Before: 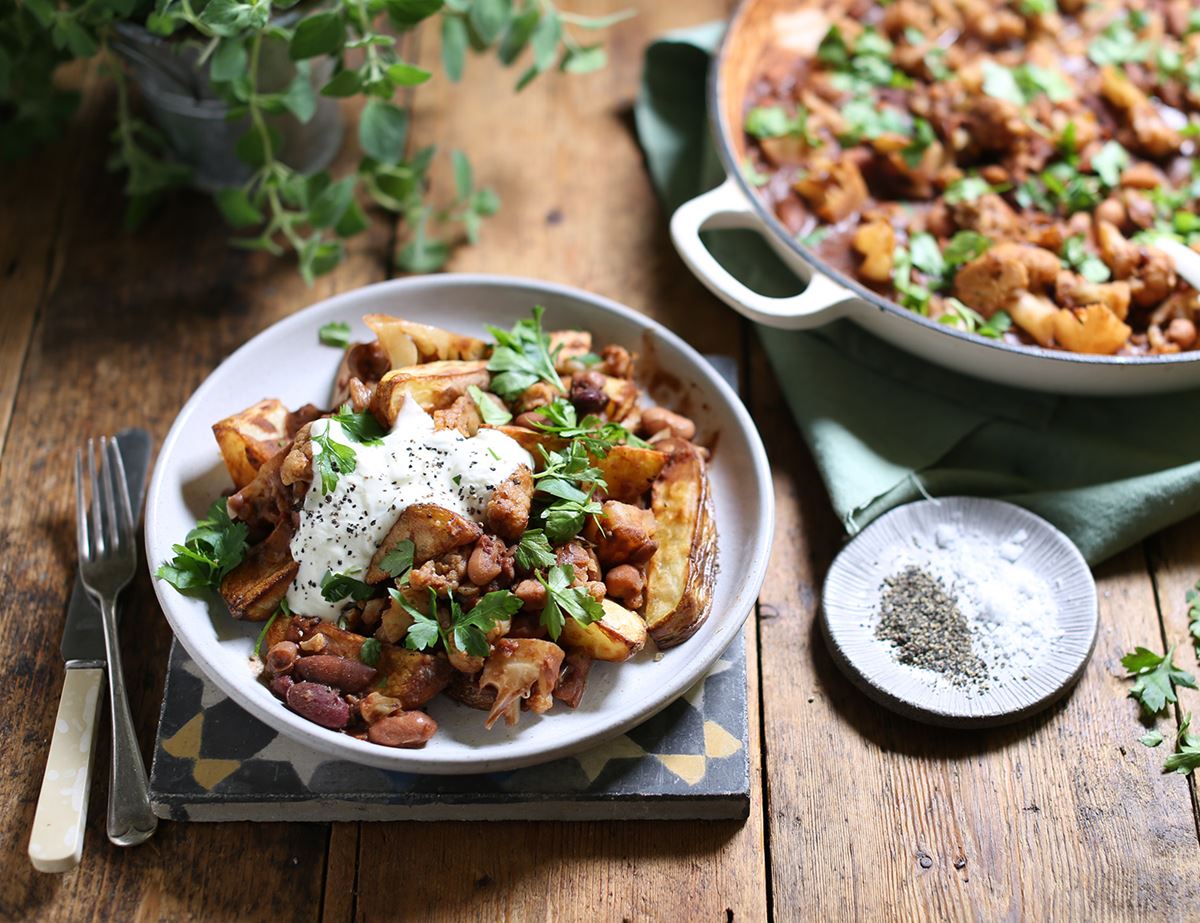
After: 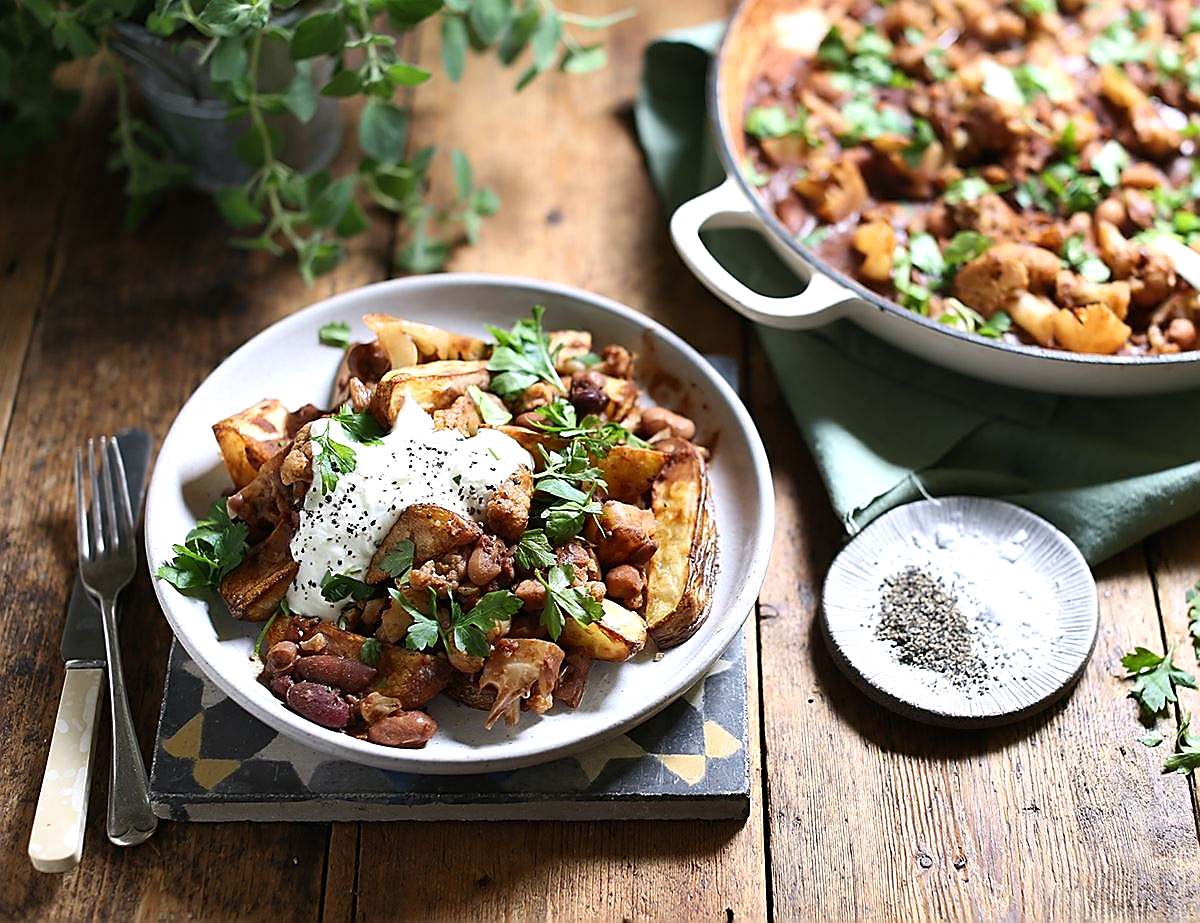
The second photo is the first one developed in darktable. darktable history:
tone equalizer: -8 EV -0.001 EV, -7 EV 0.001 EV, -6 EV -0.002 EV, -5 EV -0.003 EV, -4 EV -0.062 EV, -3 EV -0.222 EV, -2 EV -0.267 EV, -1 EV 0.105 EV, +0 EV 0.303 EV
sharpen: radius 1.4, amount 1.25, threshold 0.7
